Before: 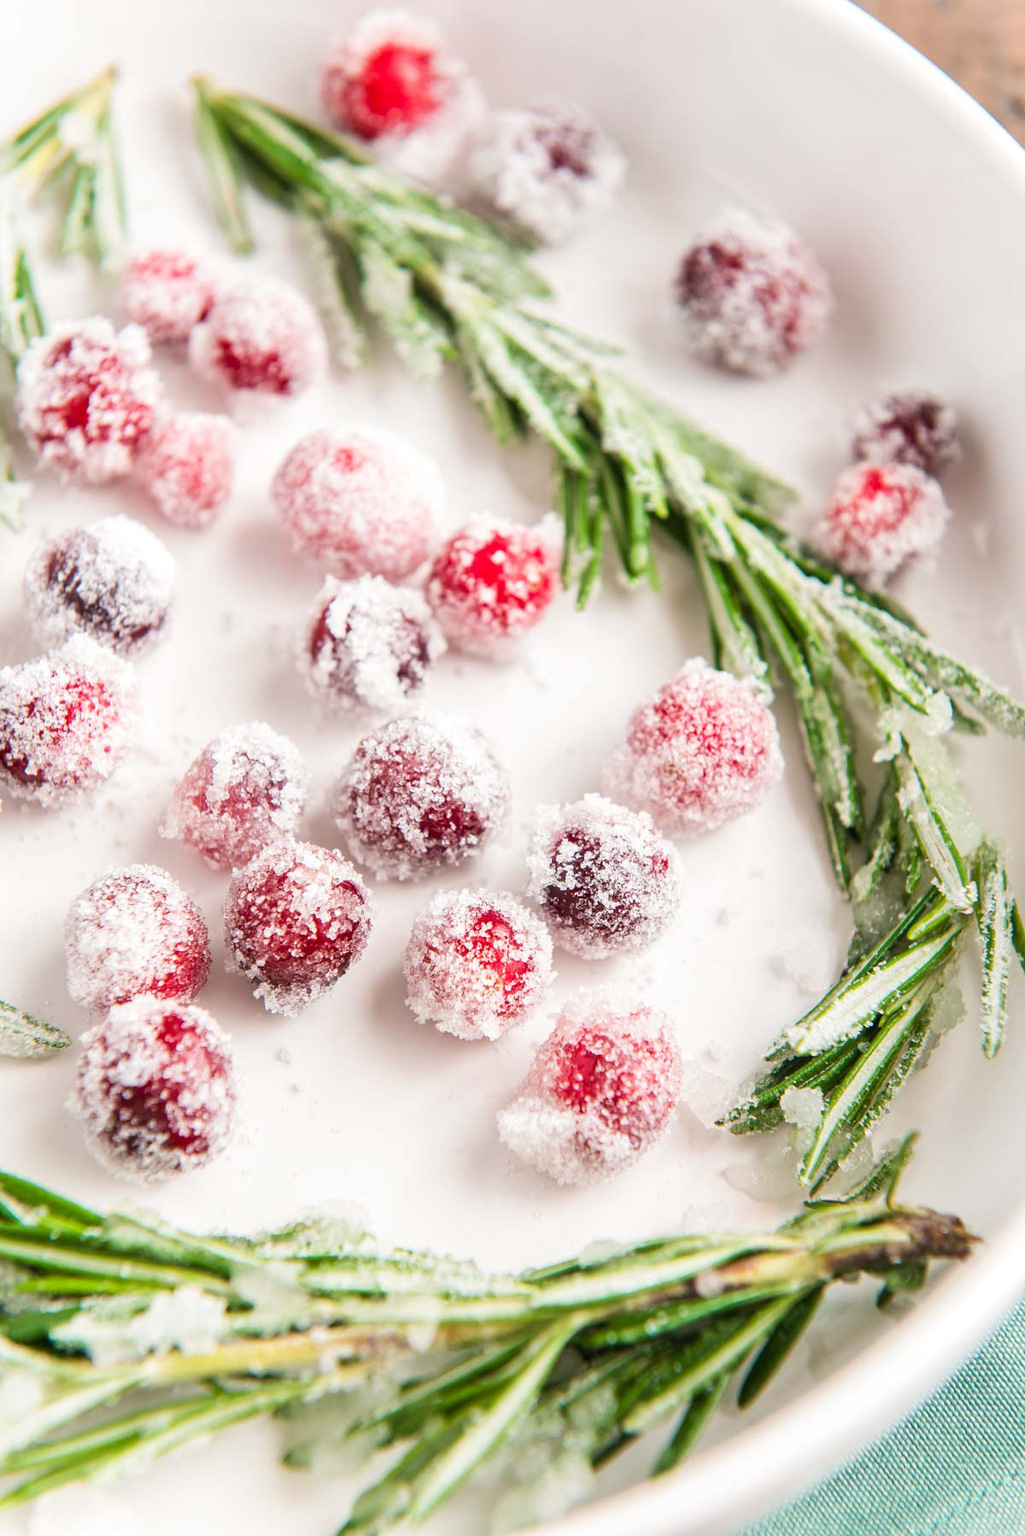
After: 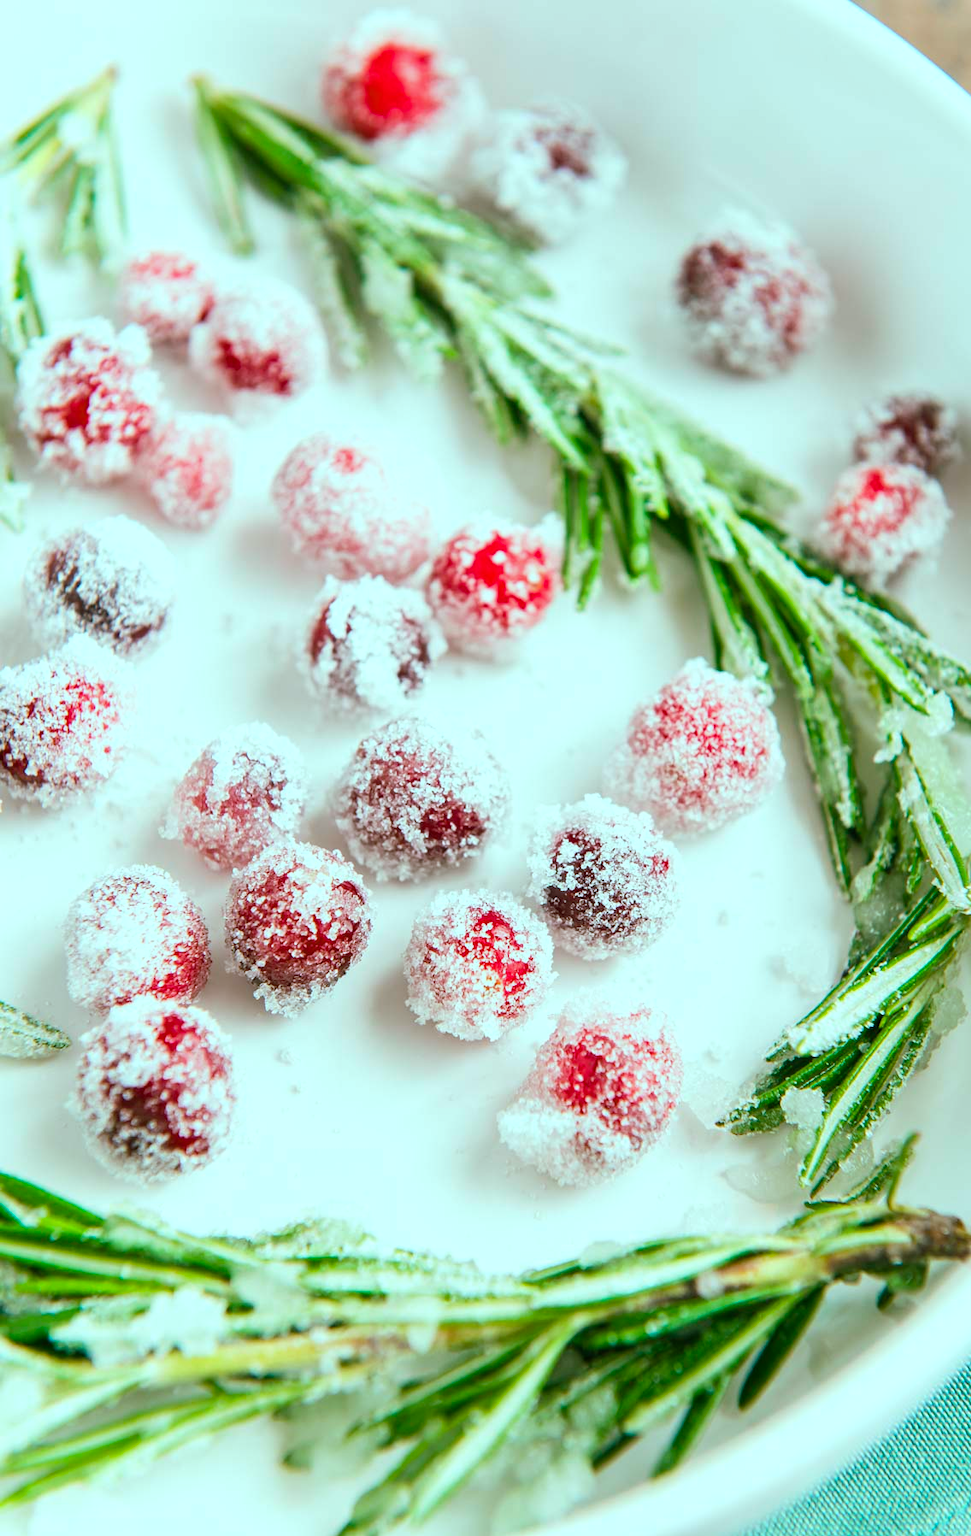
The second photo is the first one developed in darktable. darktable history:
color balance rgb: shadows lift › chroma 11.71%, shadows lift › hue 133.46°, highlights gain › chroma 4%, highlights gain › hue 200.2°, perceptual saturation grading › global saturation 18.05%
crop and rotate: right 5.167%
